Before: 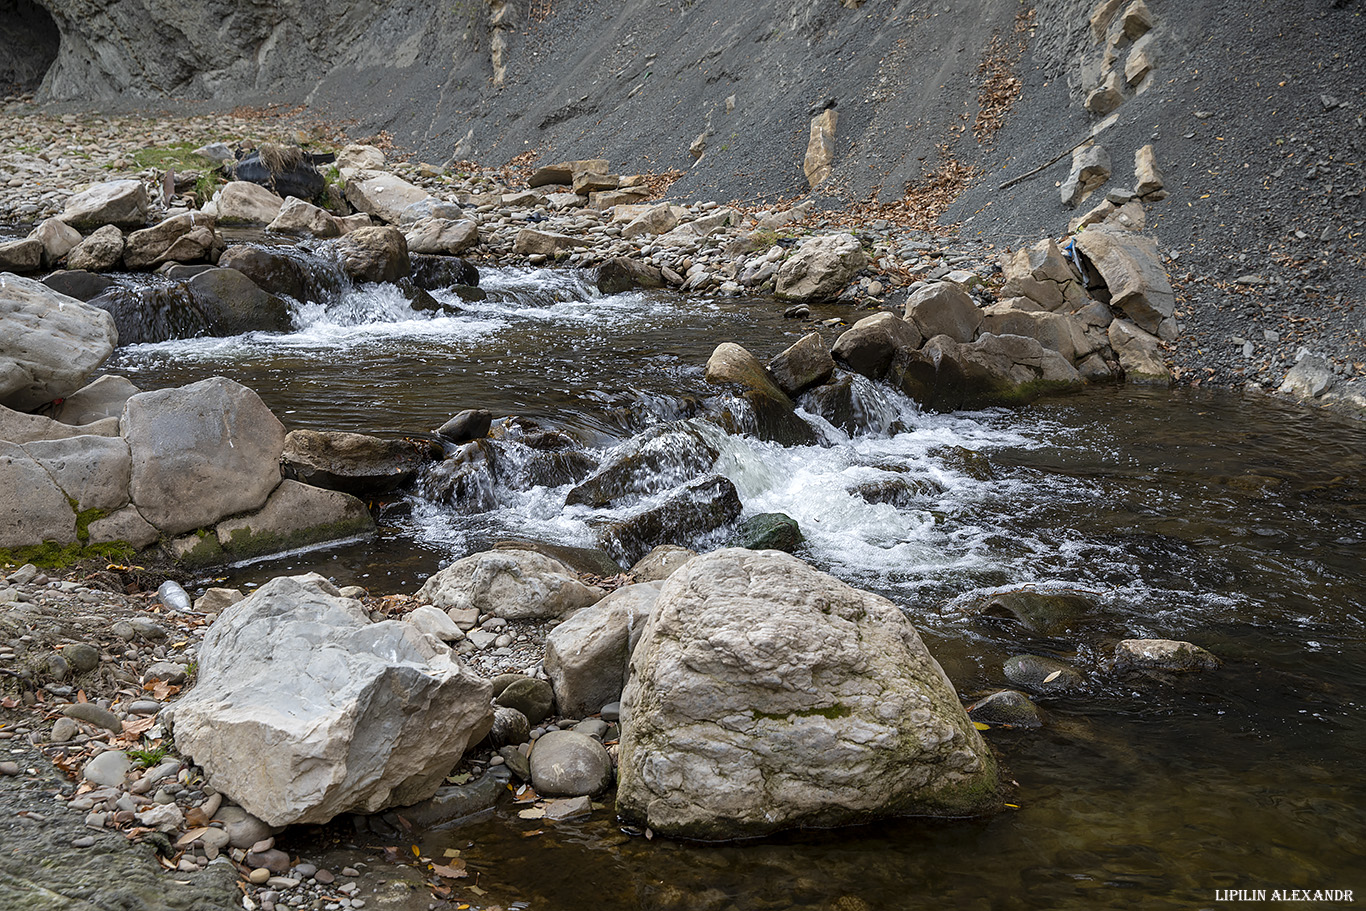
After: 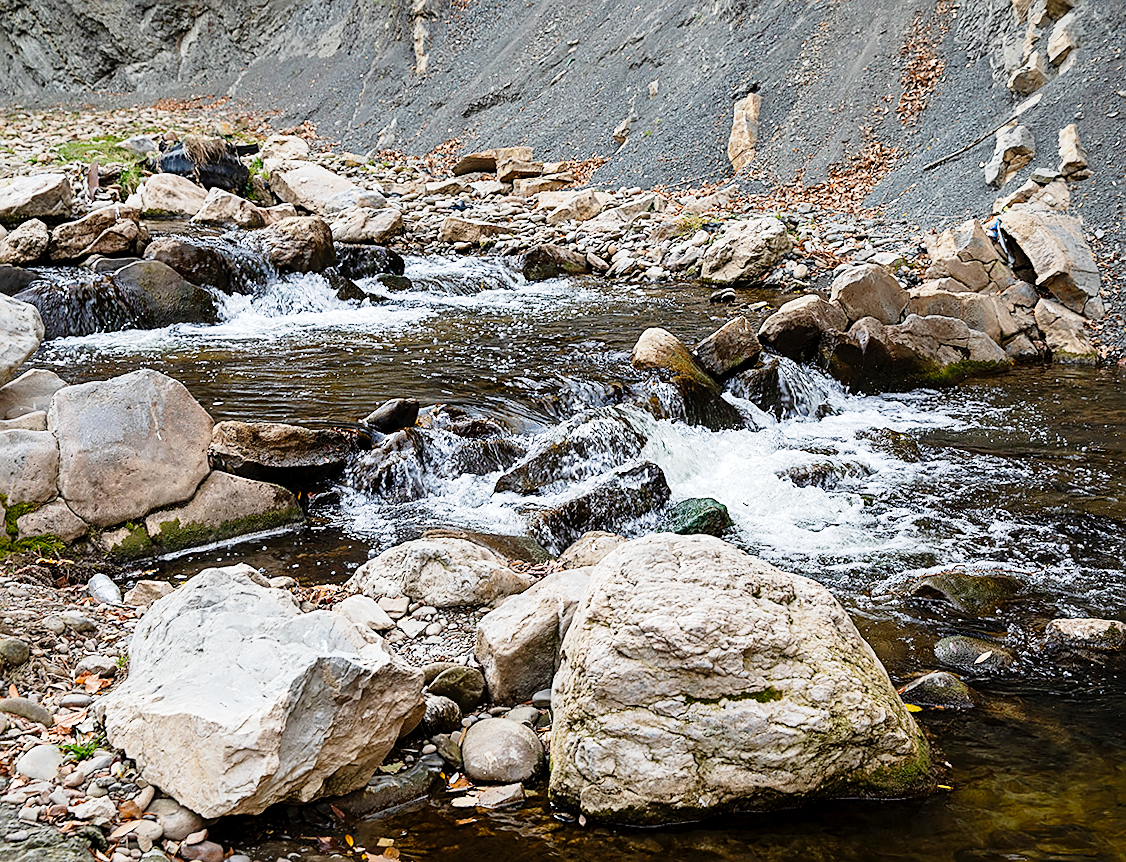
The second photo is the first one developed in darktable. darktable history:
sharpen: on, module defaults
crop and rotate: angle 0.813°, left 4.334%, top 0.608%, right 11.433%, bottom 2.689%
tone curve: curves: ch0 [(0, 0) (0.003, 0.002) (0.011, 0.008) (0.025, 0.019) (0.044, 0.034) (0.069, 0.053) (0.1, 0.079) (0.136, 0.127) (0.177, 0.191) (0.224, 0.274) (0.277, 0.367) (0.335, 0.465) (0.399, 0.552) (0.468, 0.643) (0.543, 0.737) (0.623, 0.82) (0.709, 0.891) (0.801, 0.928) (0.898, 0.963) (1, 1)], preserve colors none
